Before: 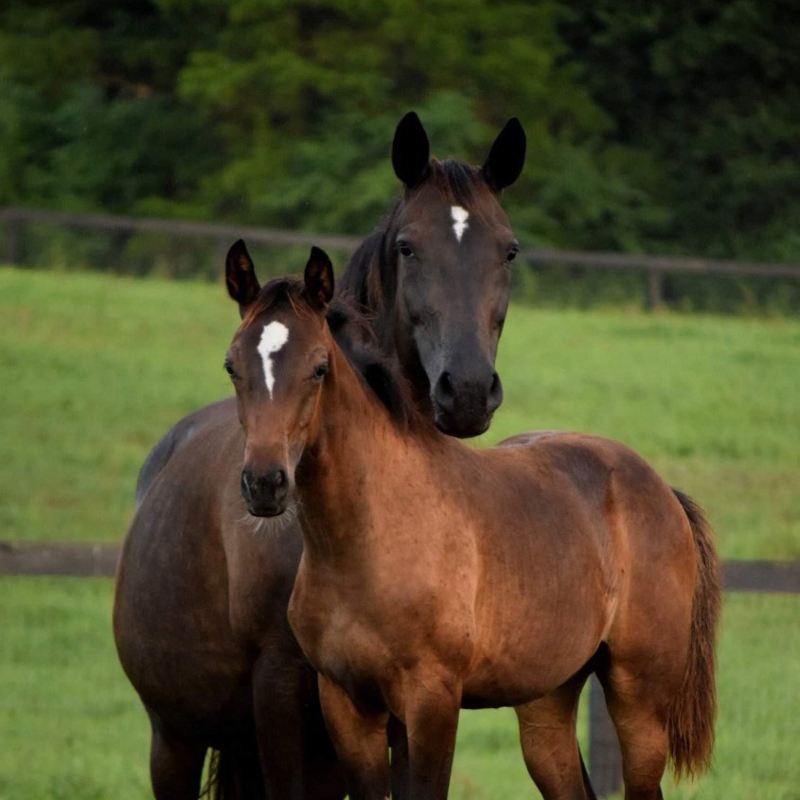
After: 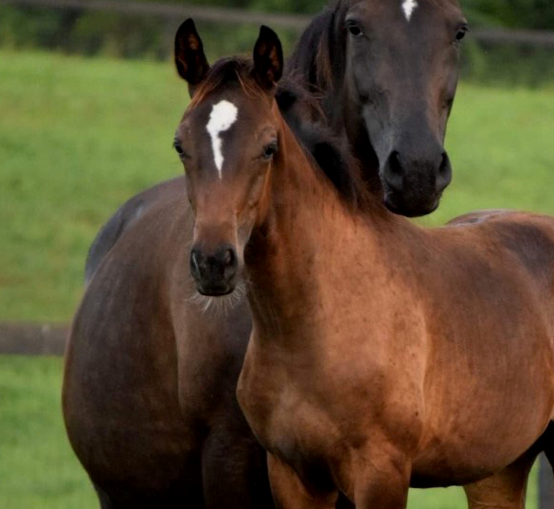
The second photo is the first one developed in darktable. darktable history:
crop: left 6.488%, top 27.668%, right 24.183%, bottom 8.656%
exposure: black level correction 0.002, compensate highlight preservation false
